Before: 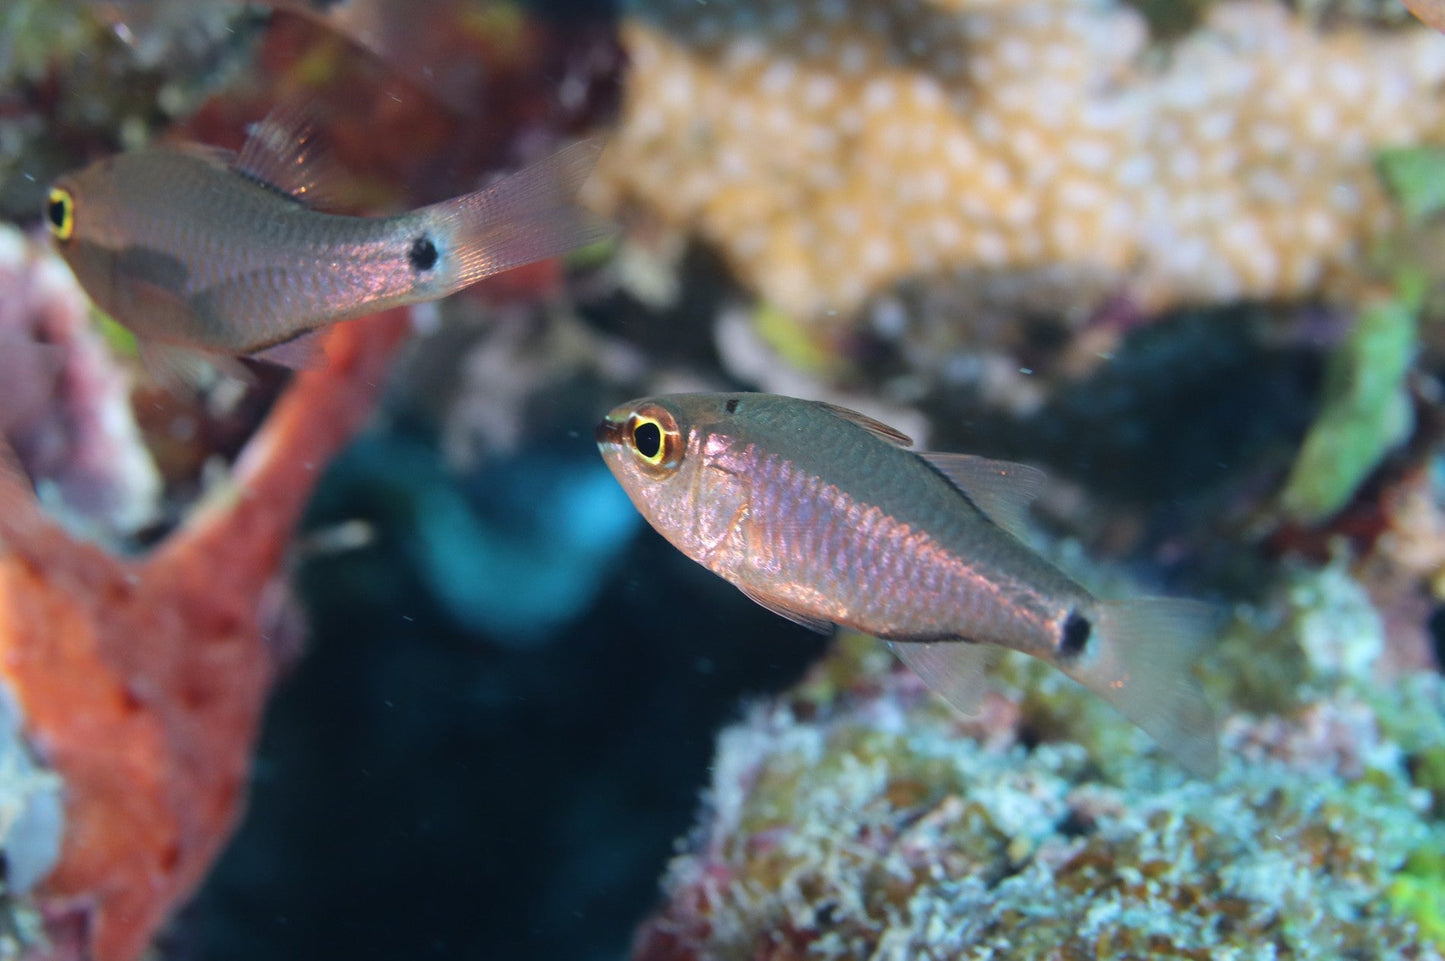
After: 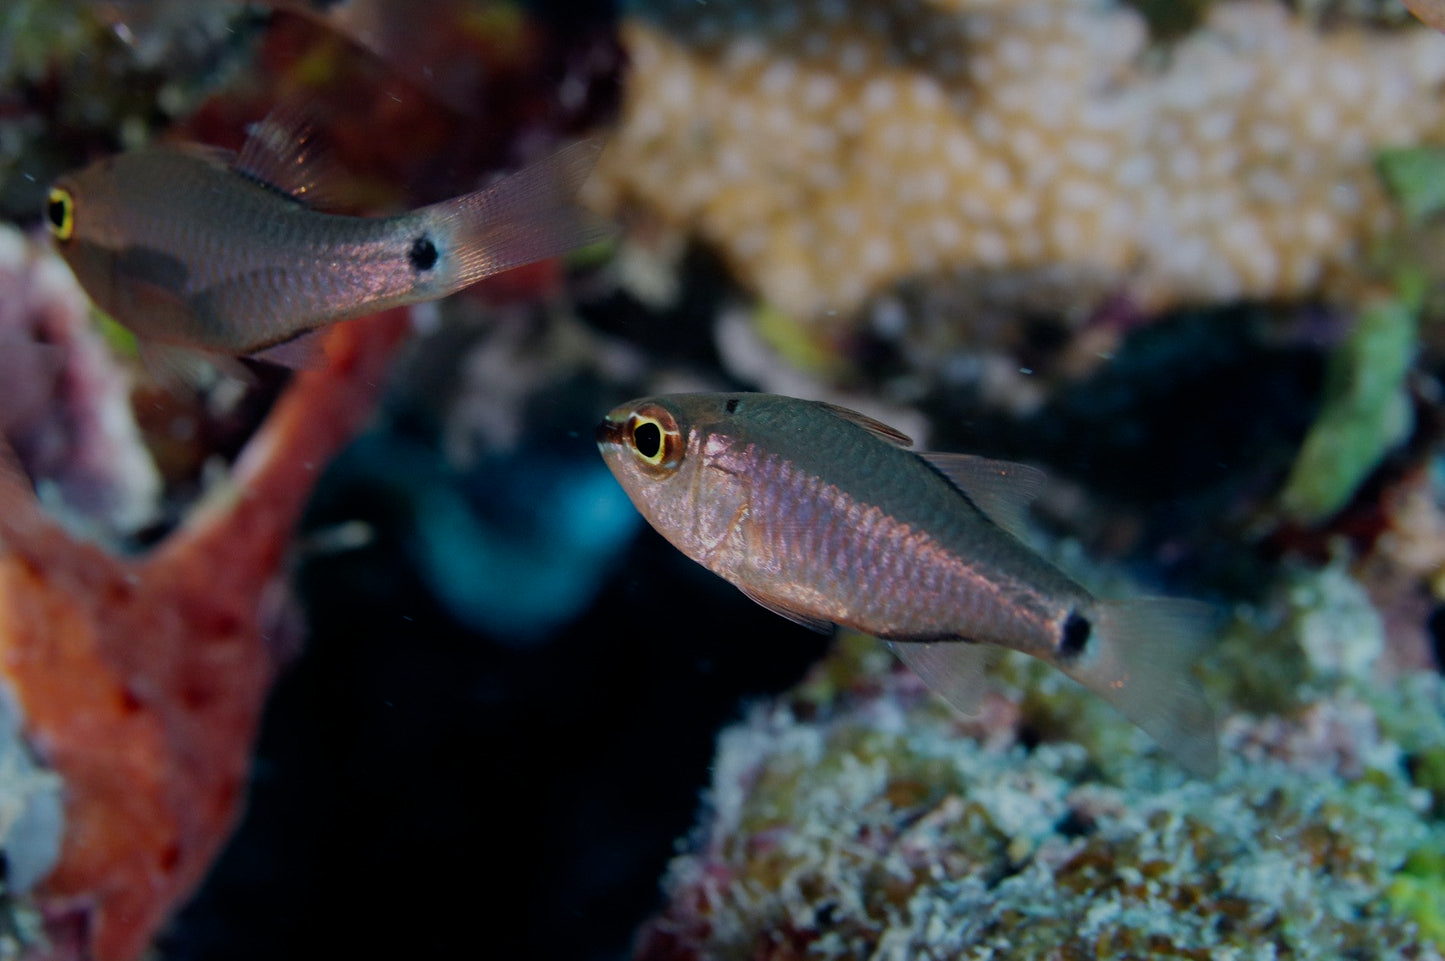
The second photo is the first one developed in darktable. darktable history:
filmic rgb: middle gray luminance 29%, black relative exposure -10.3 EV, white relative exposure 5.5 EV, threshold 6 EV, target black luminance 0%, hardness 3.95, latitude 2.04%, contrast 1.132, highlights saturation mix 5%, shadows ↔ highlights balance 15.11%, add noise in highlights 0, preserve chrominance no, color science v3 (2019), use custom middle-gray values true, iterations of high-quality reconstruction 0, contrast in highlights soft, enable highlight reconstruction true
tone curve: curves: ch0 [(0, 0) (0.405, 0.351) (1, 1)]
